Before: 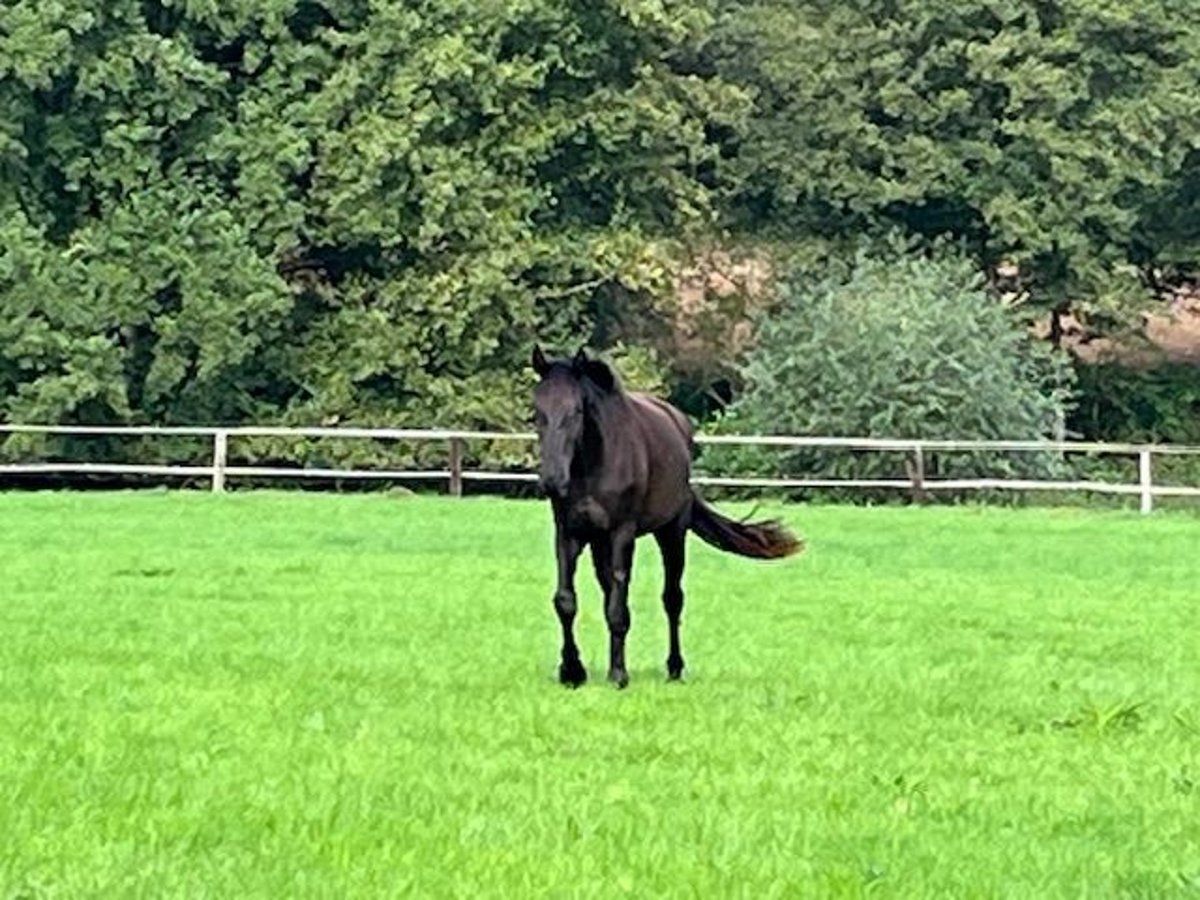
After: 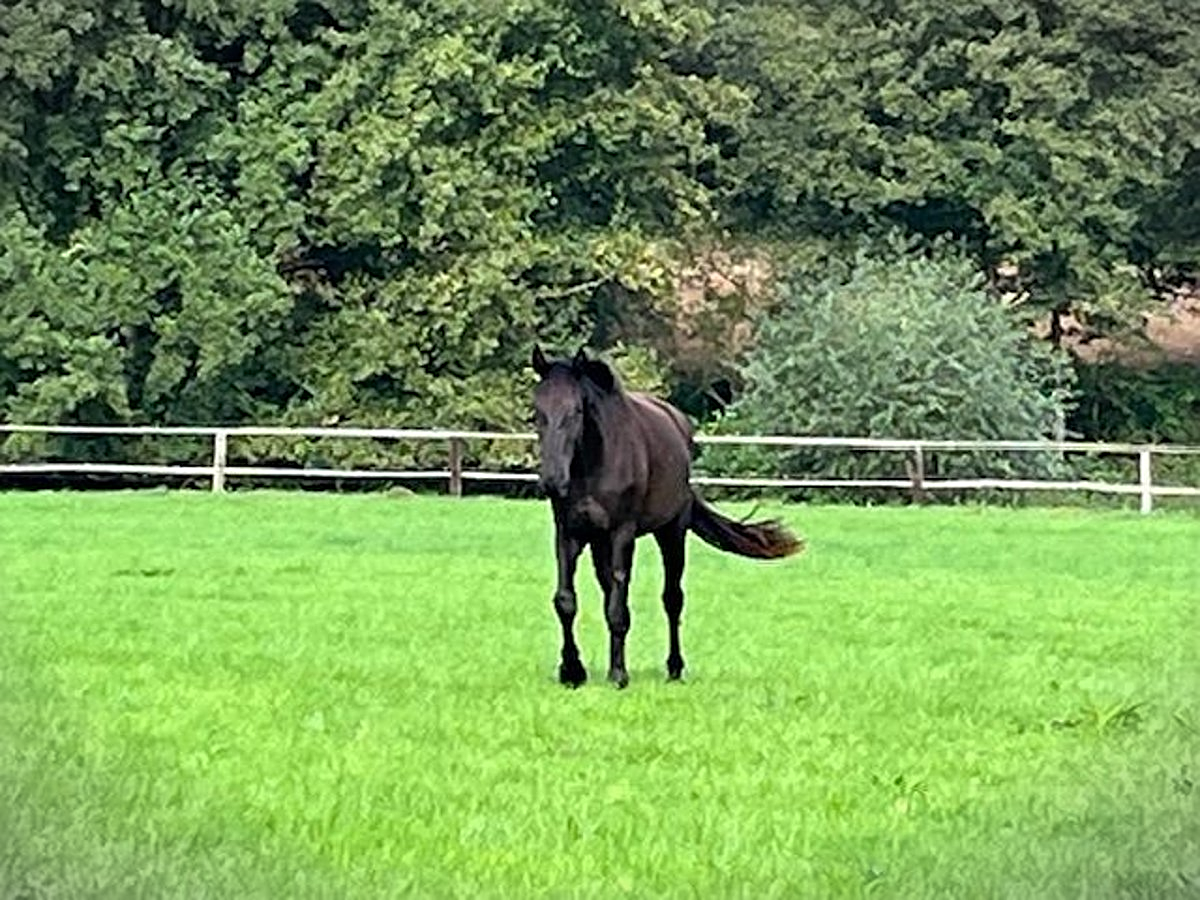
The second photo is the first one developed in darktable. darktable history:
sharpen: on, module defaults
vignetting: fall-off start 100.27%, width/height ratio 1.309, unbound false
